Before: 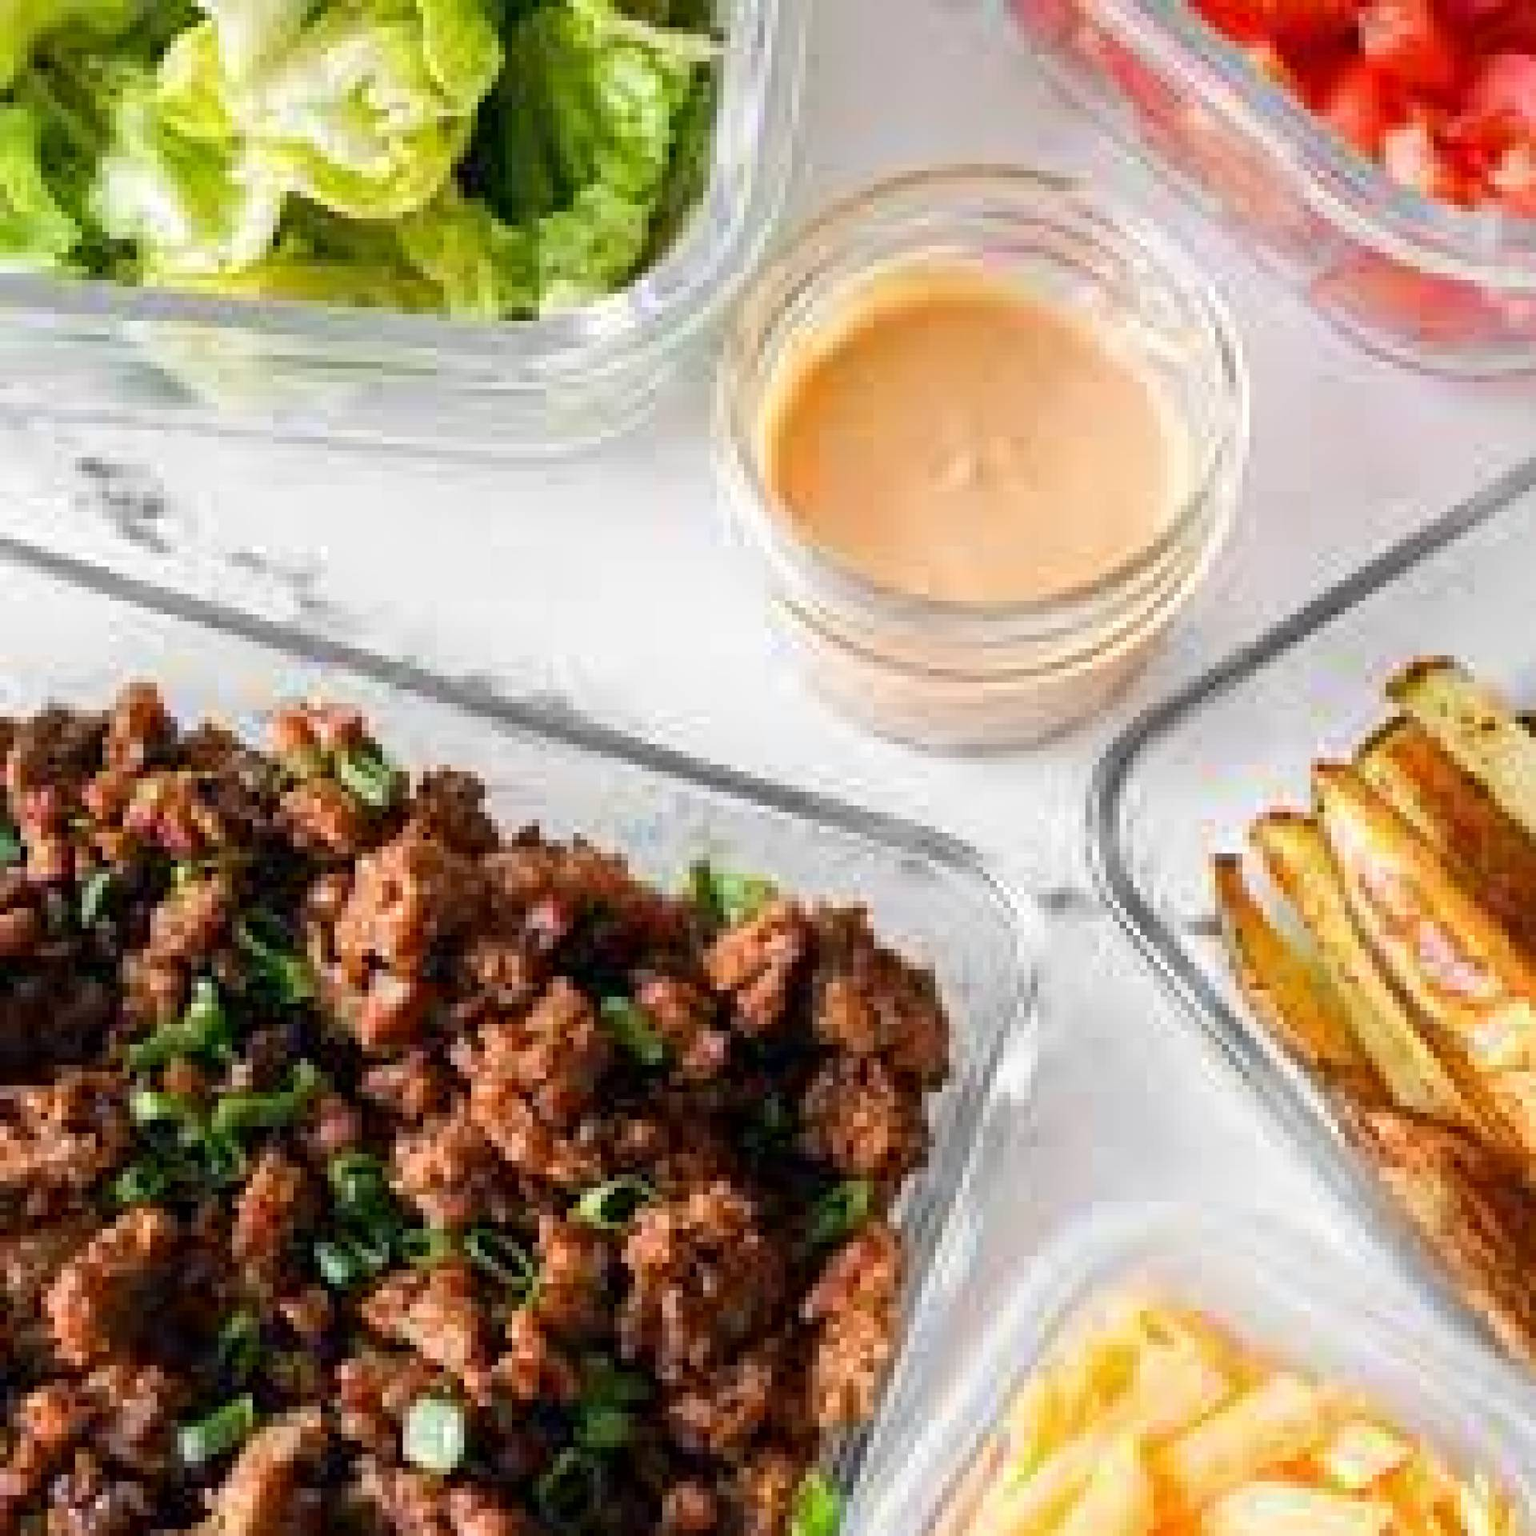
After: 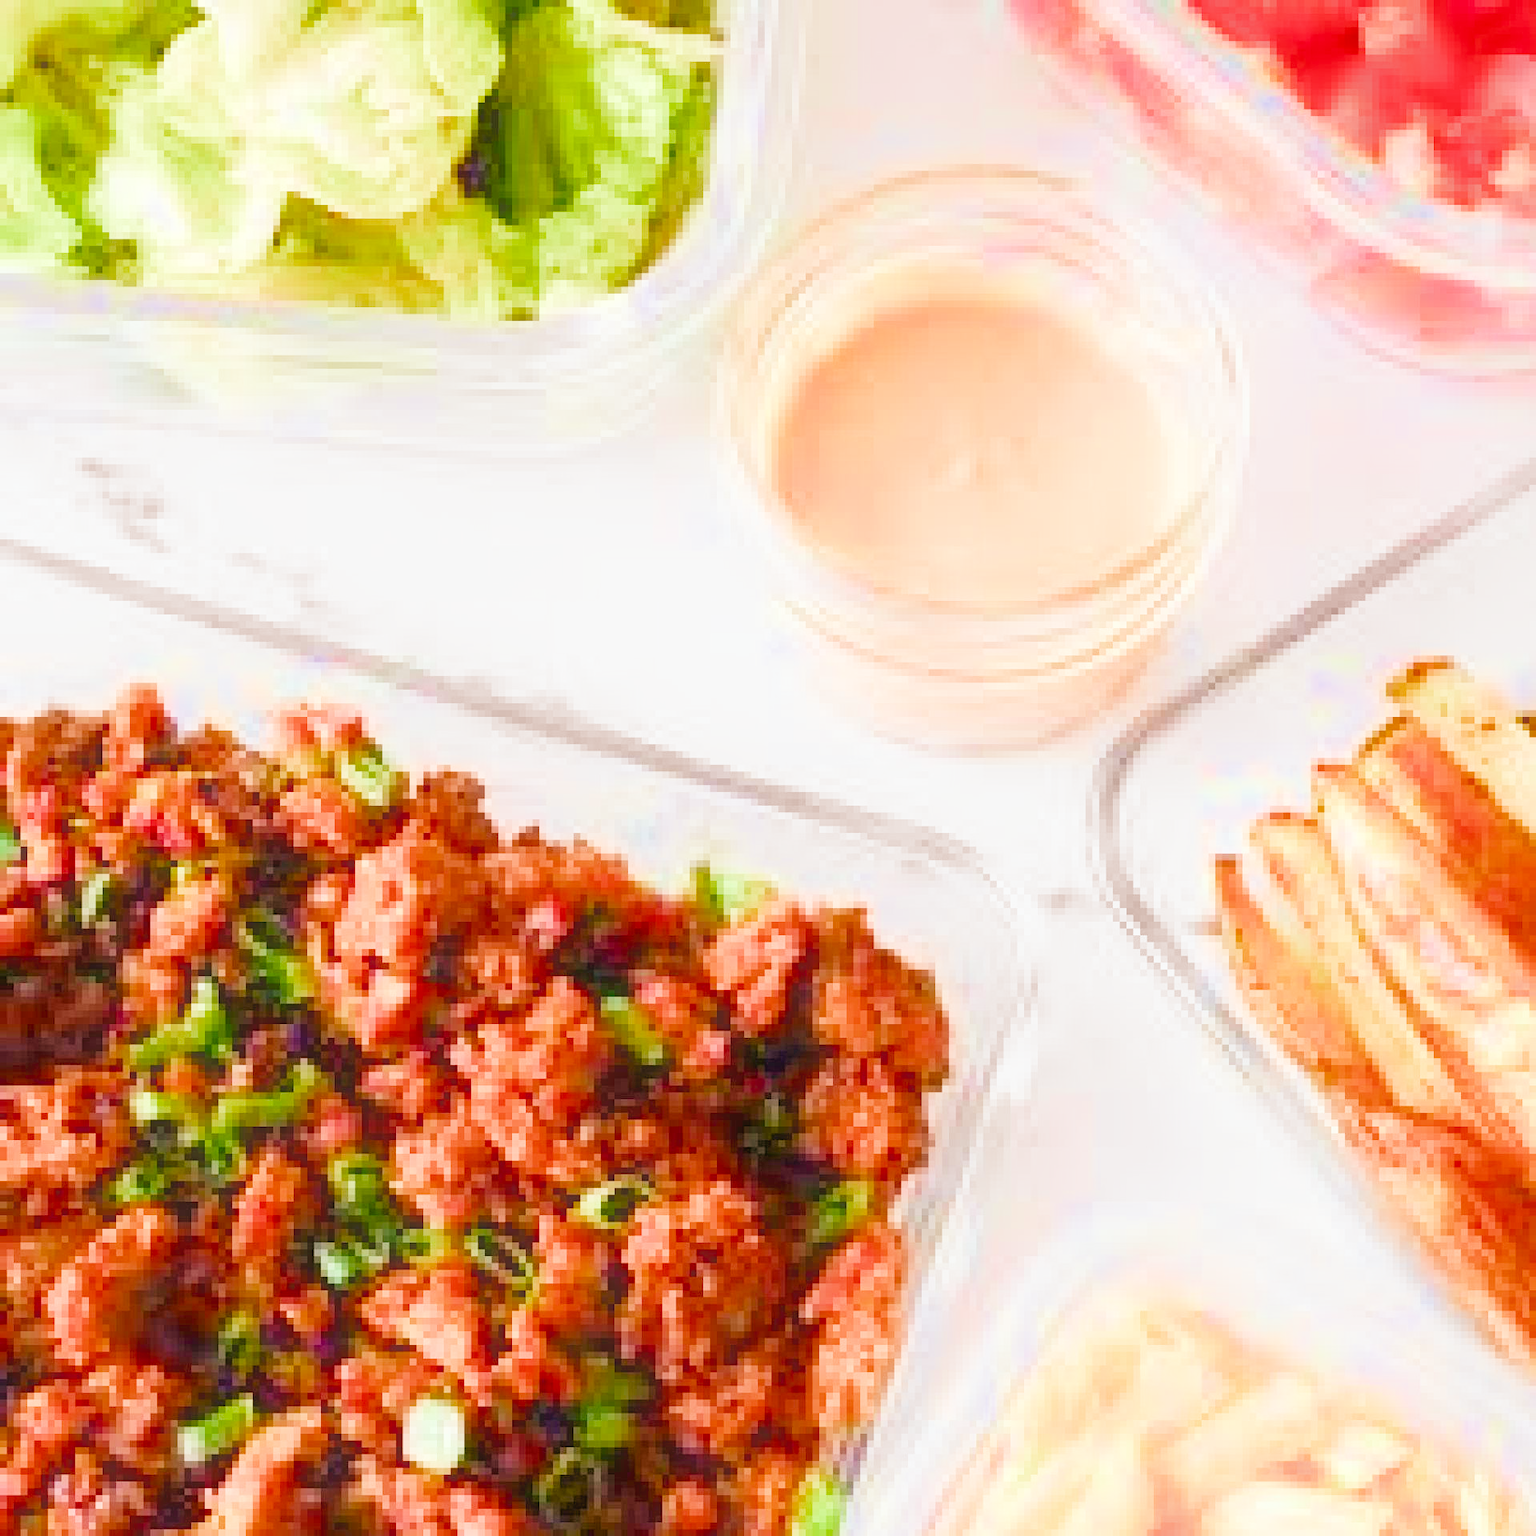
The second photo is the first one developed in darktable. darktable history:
filmic rgb: middle gray luminance 2.5%, black relative exposure -10 EV, white relative exposure 7 EV, threshold 6 EV, dynamic range scaling 10%, target black luminance 0%, hardness 3.19, latitude 44.39%, contrast 0.682, highlights saturation mix 5%, shadows ↔ highlights balance 13.63%, add noise in highlights 0, color science v3 (2019), use custom middle-gray values true, iterations of high-quality reconstruction 0, contrast in highlights soft, enable highlight reconstruction true
contrast equalizer: y [[0.5, 0.486, 0.447, 0.446, 0.489, 0.5], [0.5 ×6], [0.5 ×6], [0 ×6], [0 ×6]]
rgb levels: mode RGB, independent channels, levels [[0, 0.5, 1], [0, 0.521, 1], [0, 0.536, 1]]
color balance rgb: linear chroma grading › shadows 32%, linear chroma grading › global chroma -2%, linear chroma grading › mid-tones 4%, perceptual saturation grading › global saturation -2%, perceptual saturation grading › highlights -8%, perceptual saturation grading › mid-tones 8%, perceptual saturation grading › shadows 4%, perceptual brilliance grading › highlights 8%, perceptual brilliance grading › mid-tones 4%, perceptual brilliance grading › shadows 2%, global vibrance 16%, saturation formula JzAzBz (2021)
